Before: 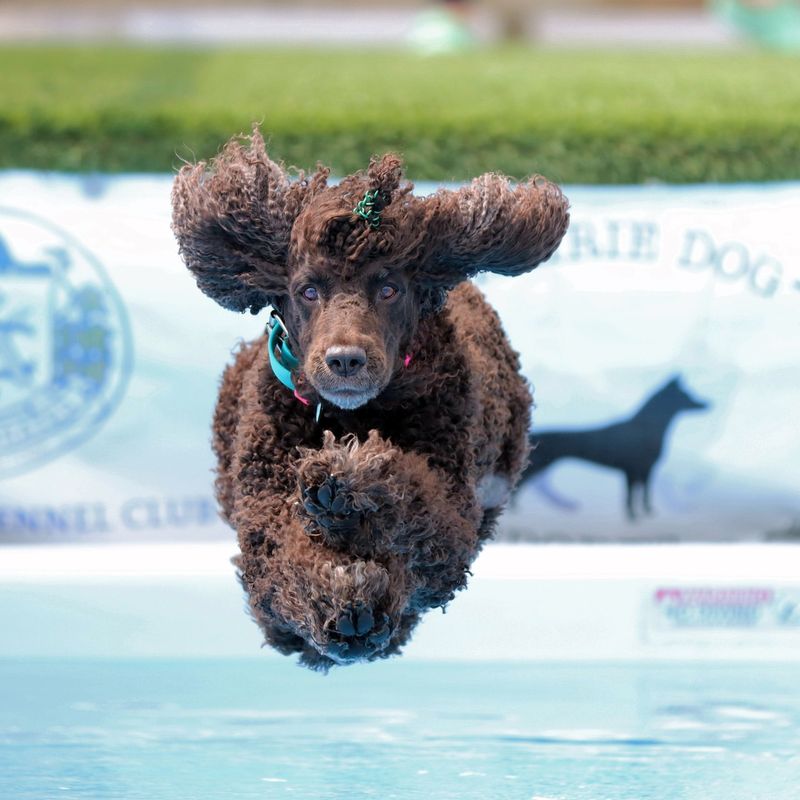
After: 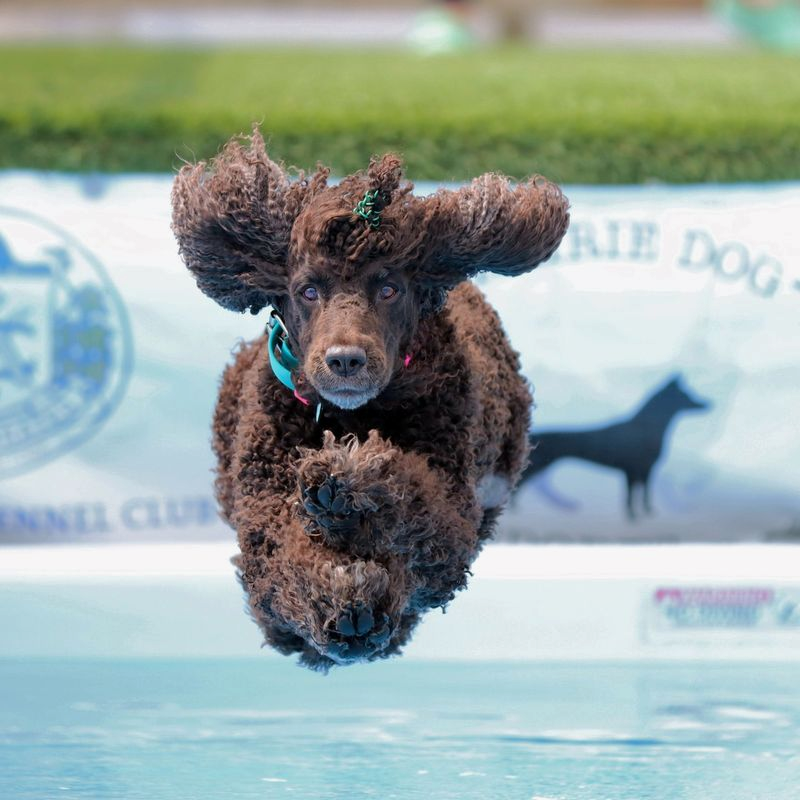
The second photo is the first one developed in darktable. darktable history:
levels: mode automatic
shadows and highlights: shadows -20.14, white point adjustment -1.96, highlights -35.11
